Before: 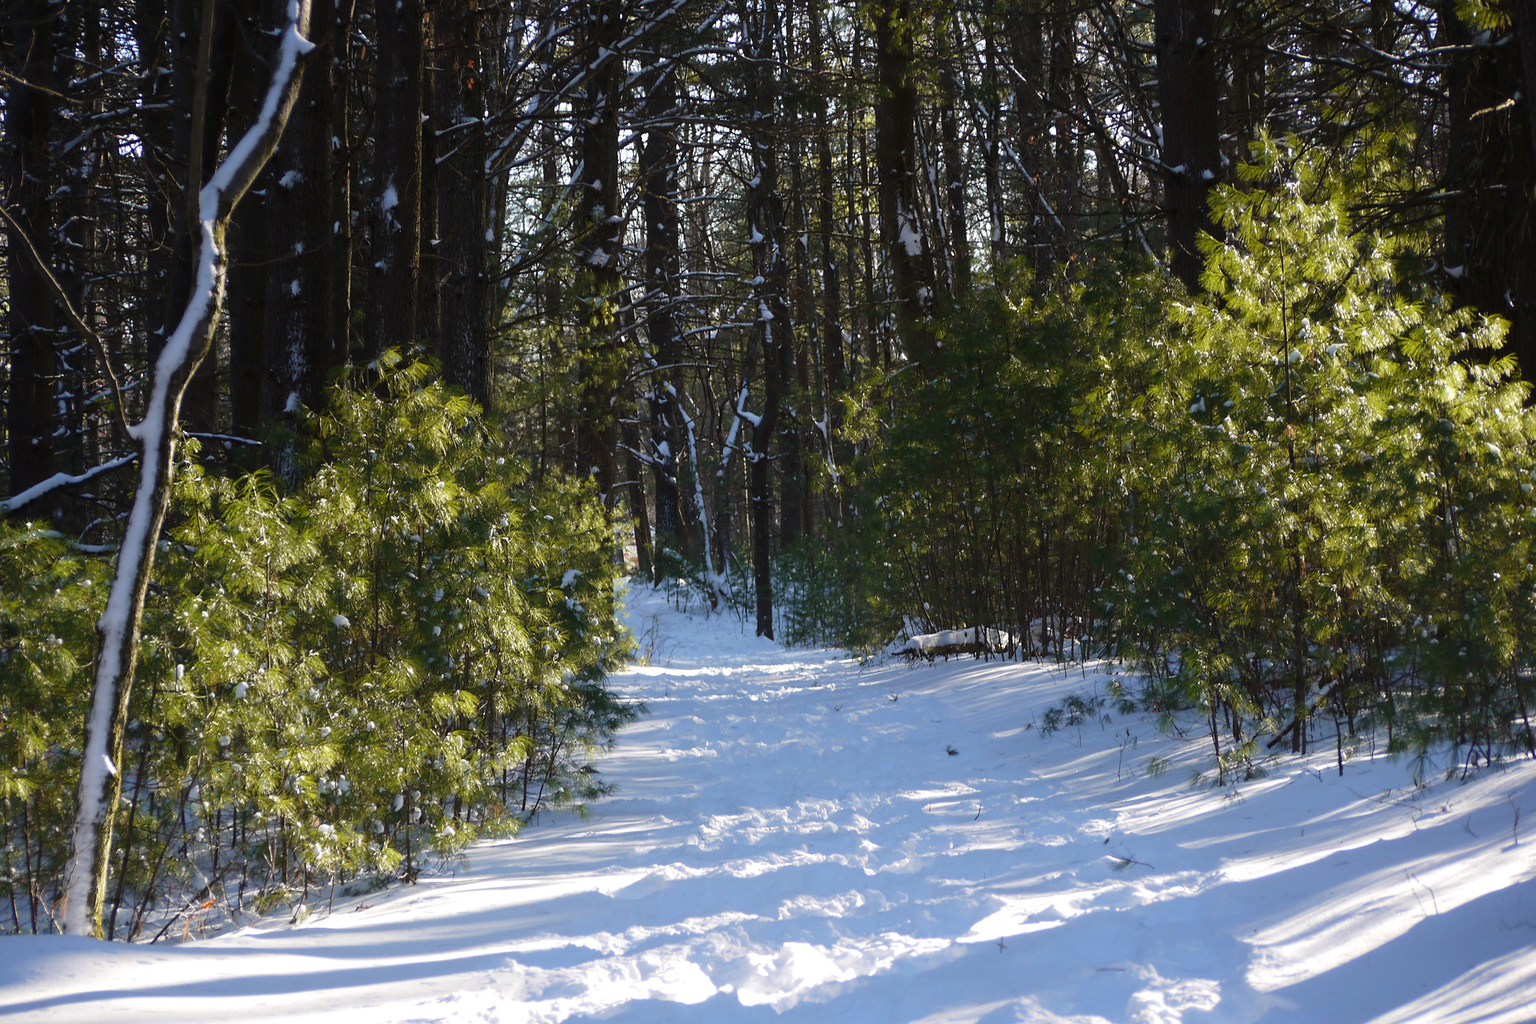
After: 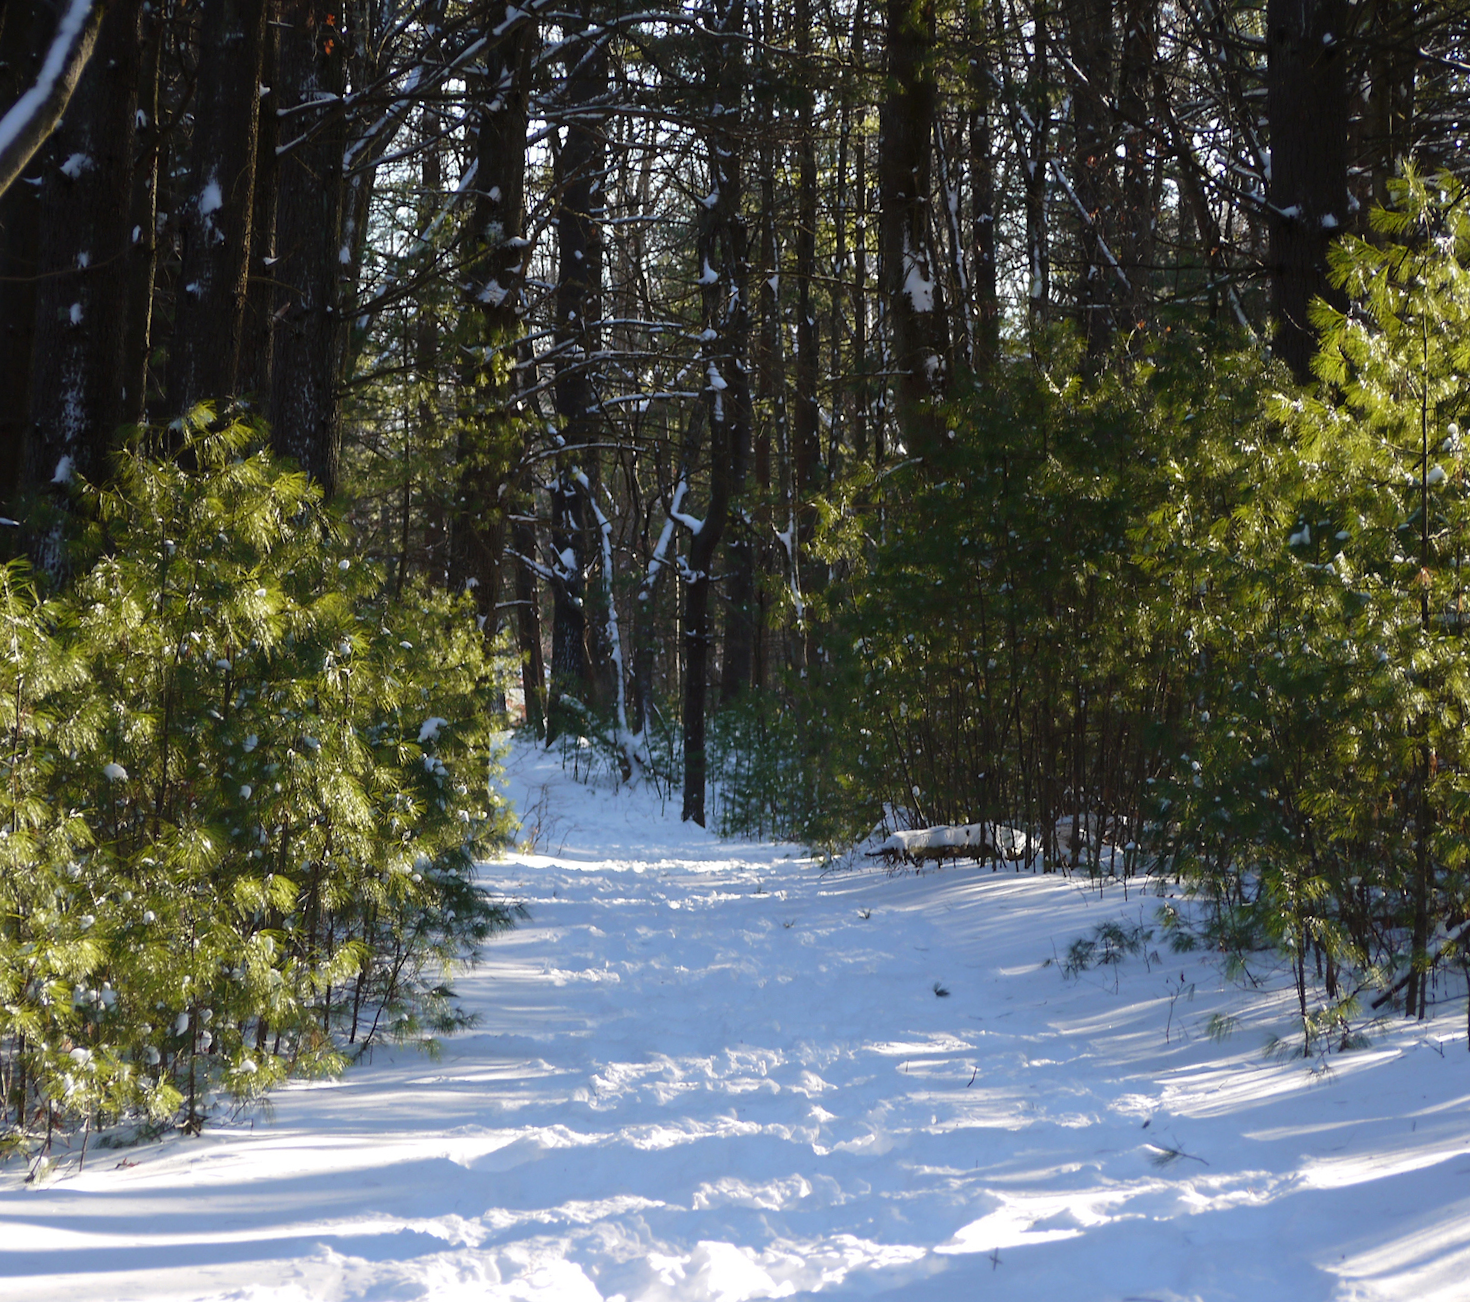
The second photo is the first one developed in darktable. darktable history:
crop and rotate: angle -2.85°, left 13.93%, top 0.039%, right 10.927%, bottom 0.079%
